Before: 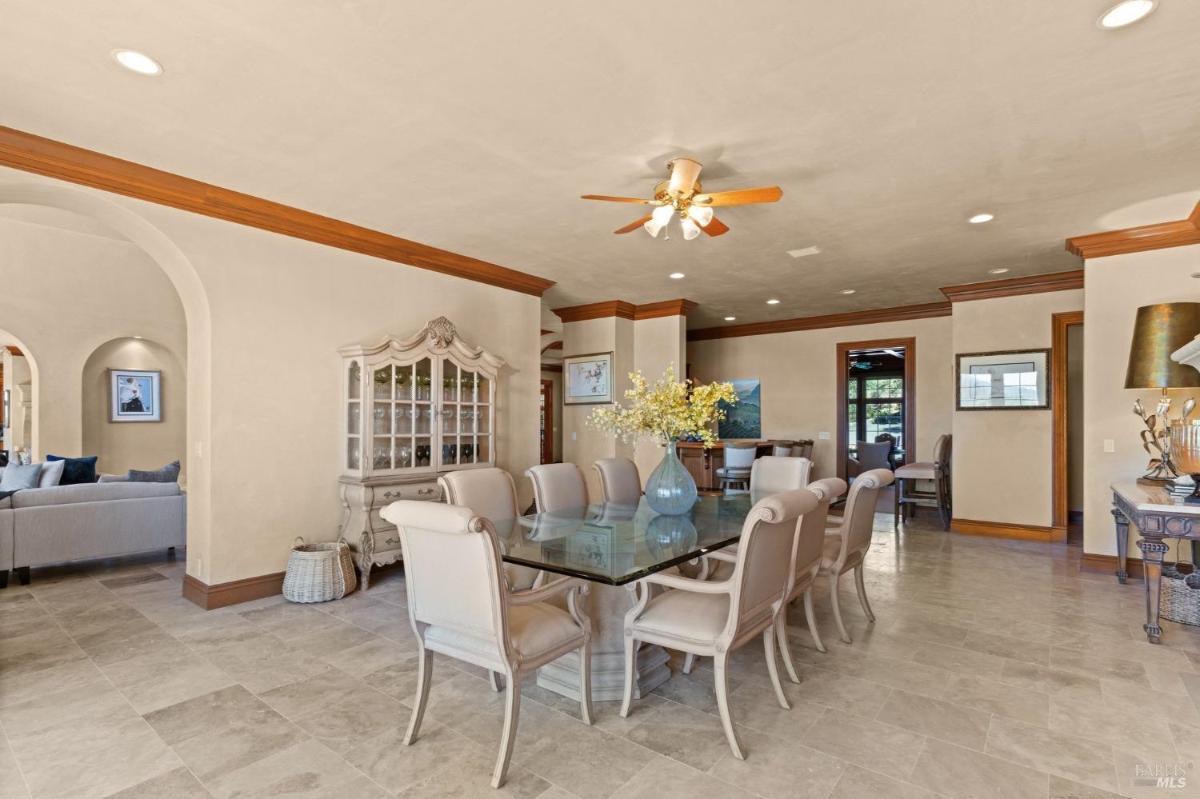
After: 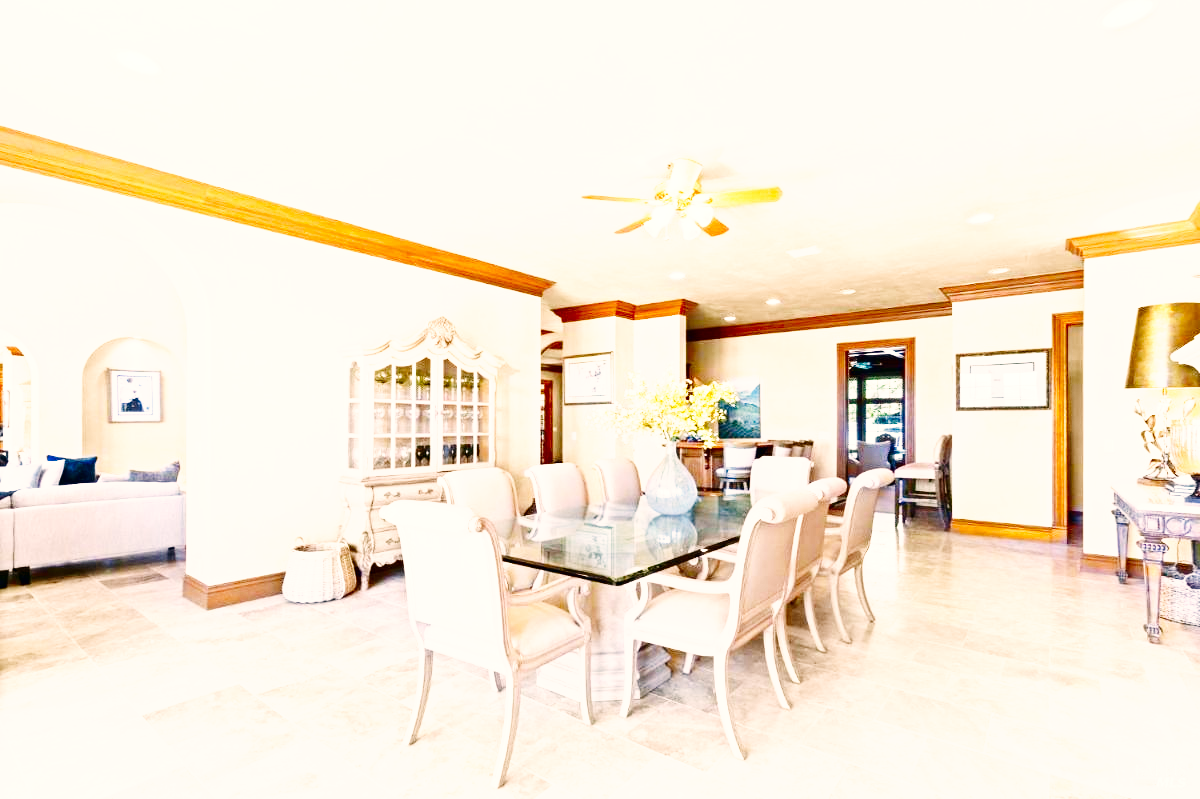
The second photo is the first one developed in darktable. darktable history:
base curve: curves: ch0 [(0, 0.003) (0.001, 0.002) (0.006, 0.004) (0.02, 0.022) (0.048, 0.086) (0.094, 0.234) (0.162, 0.431) (0.258, 0.629) (0.385, 0.8) (0.548, 0.918) (0.751, 0.988) (1, 1)], preserve colors none
exposure: black level correction 0, exposure 1.2 EV, compensate highlight preservation false
color correction: highlights a* 5.44, highlights b* 5.29, shadows a* -4.04, shadows b* -5.05
contrast brightness saturation: brightness -0.247, saturation 0.204
